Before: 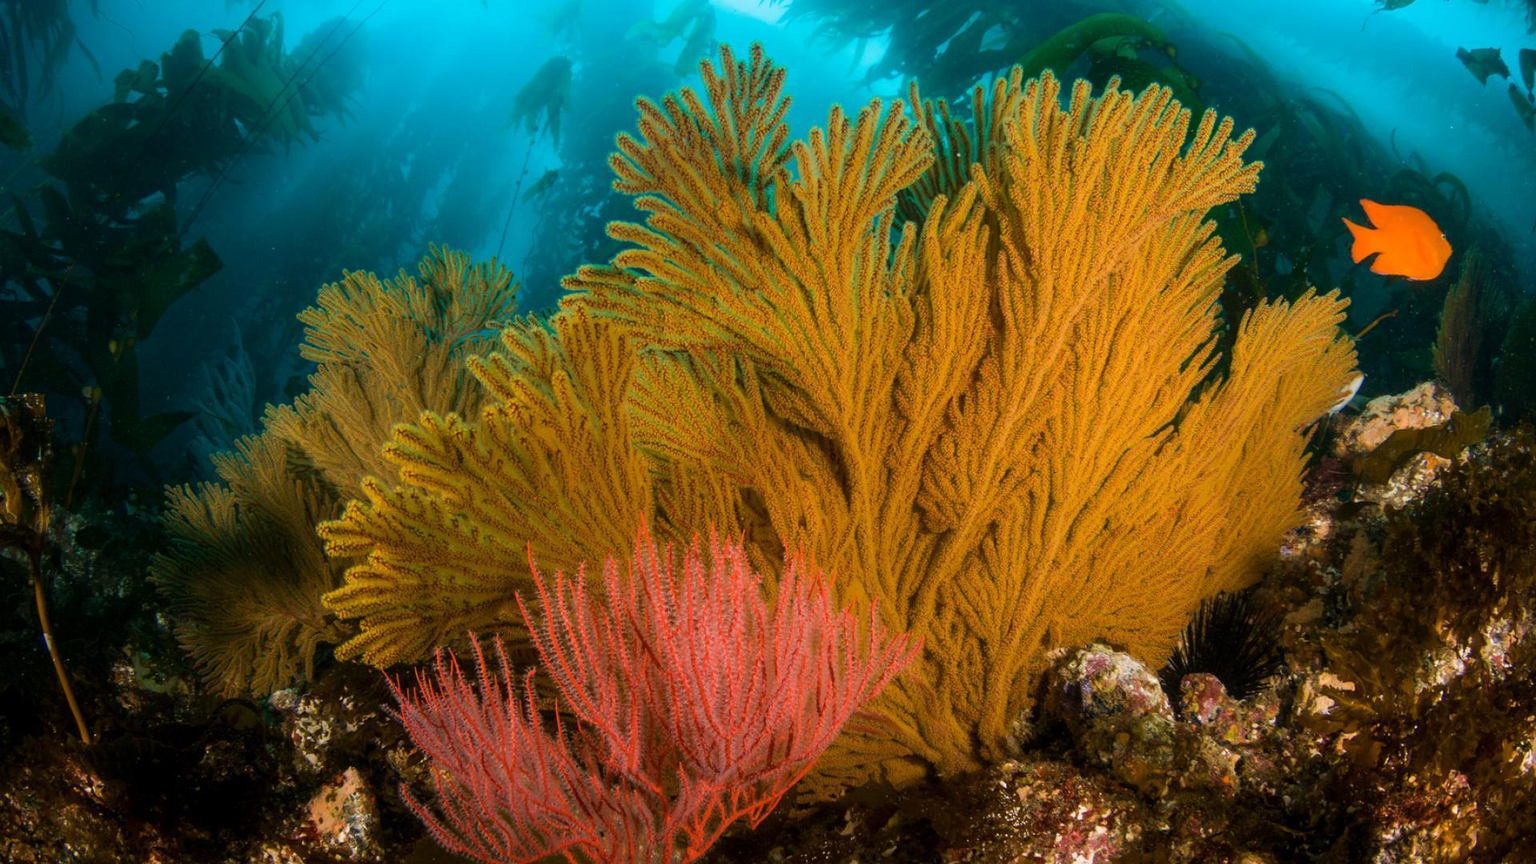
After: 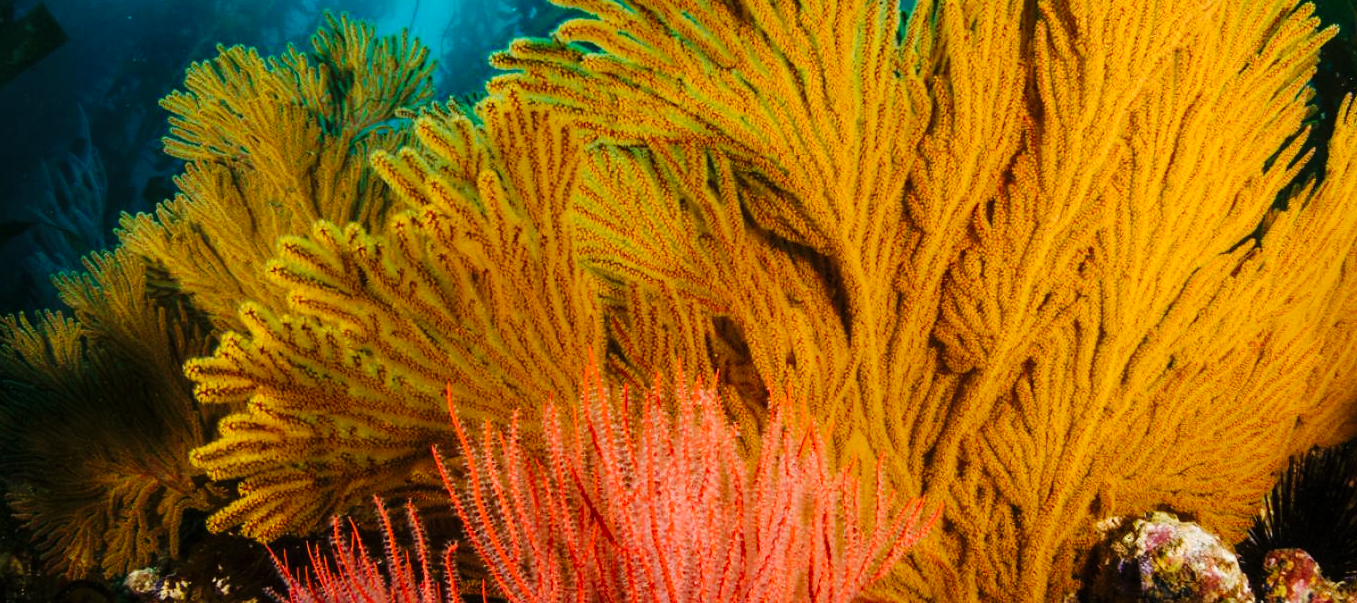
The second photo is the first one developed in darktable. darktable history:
crop: left 11.045%, top 27.186%, right 18.266%, bottom 16.975%
base curve: curves: ch0 [(0, 0) (0.036, 0.025) (0.121, 0.166) (0.206, 0.329) (0.605, 0.79) (1, 1)], preserve colors none
